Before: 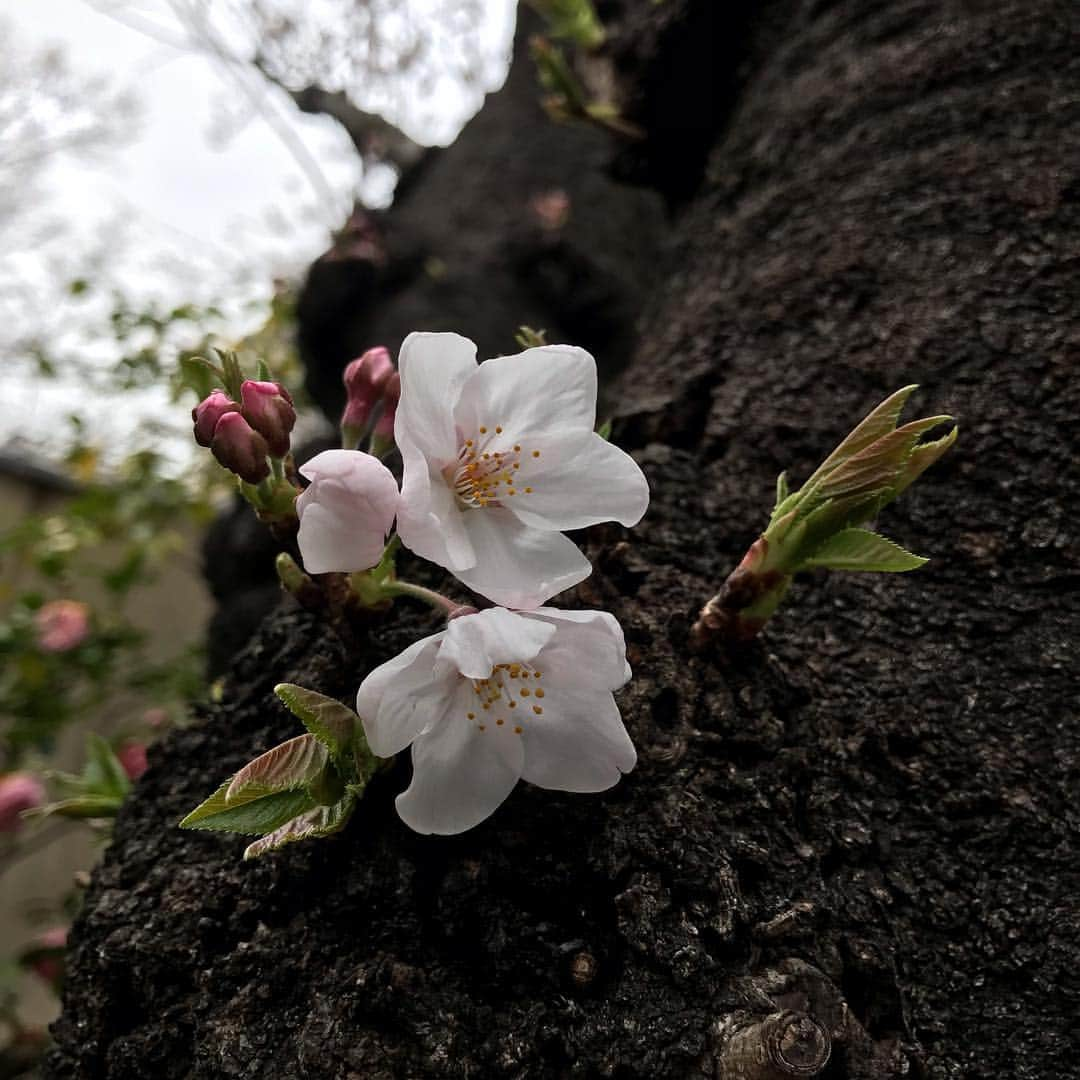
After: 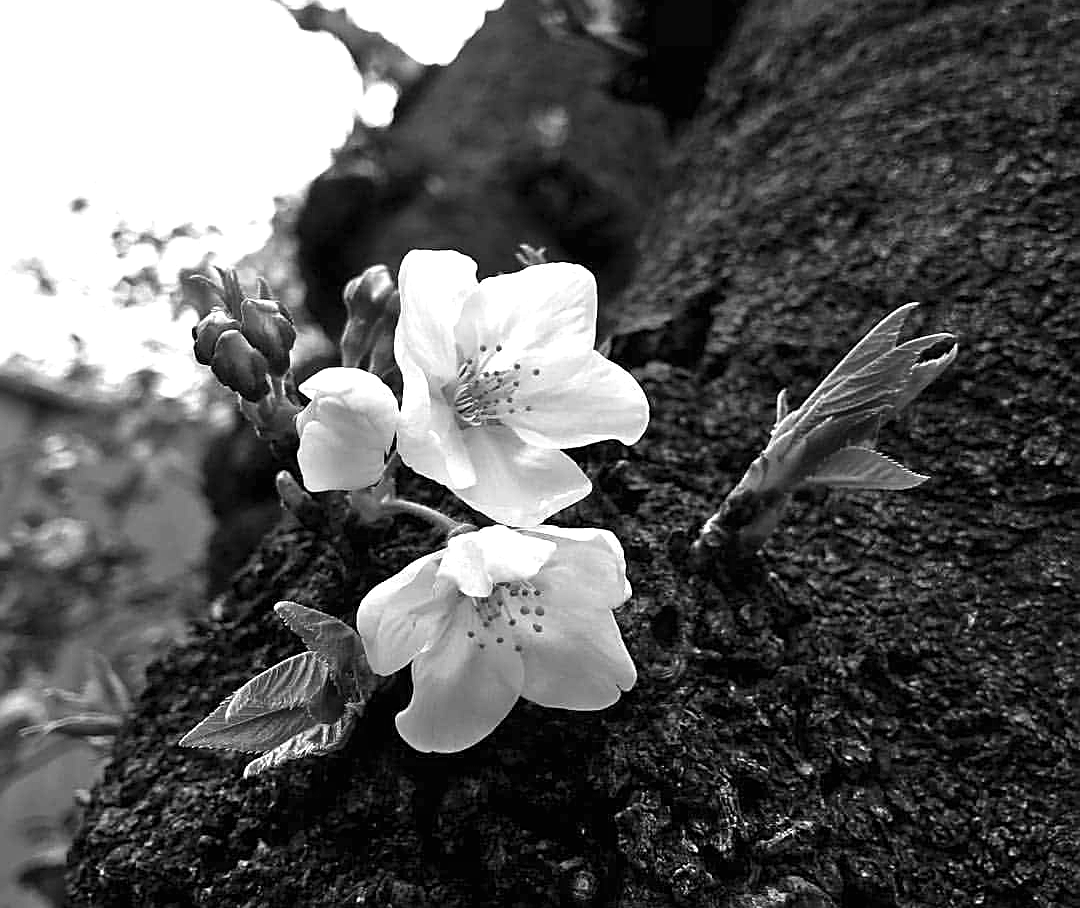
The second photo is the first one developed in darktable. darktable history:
exposure: black level correction 0, exposure 1.199 EV, compensate highlight preservation false
sharpen: on, module defaults
color calibration: output gray [0.21, 0.42, 0.37, 0], illuminant Planckian (black body), adaptation linear Bradford (ICC v4), x 0.364, y 0.367, temperature 4419.07 K
crop: top 7.599%, bottom 8.24%
